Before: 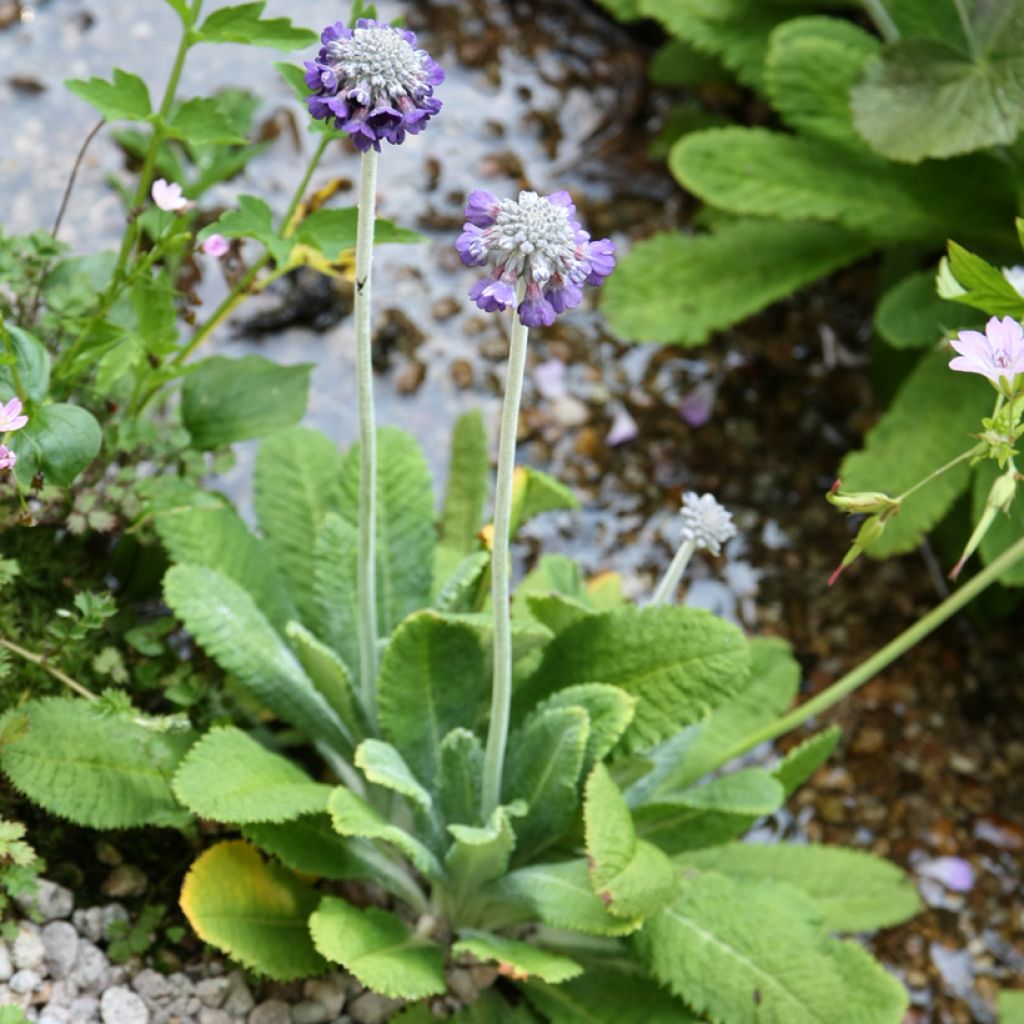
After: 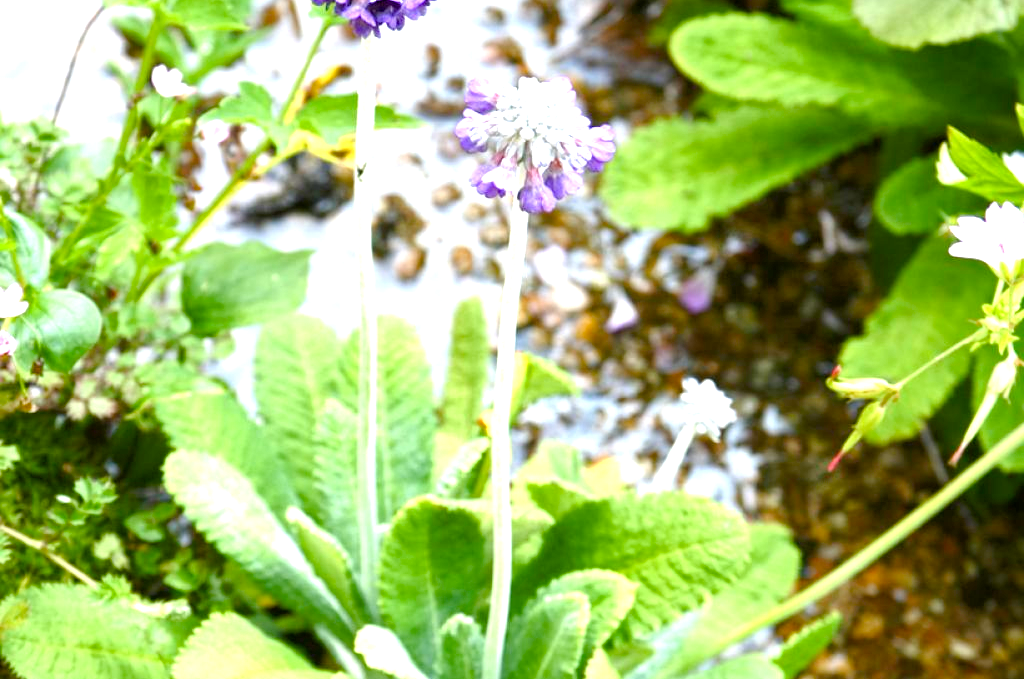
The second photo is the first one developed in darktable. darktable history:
exposure: black level correction 0.001, exposure 0.965 EV, compensate highlight preservation false
crop: top 11.15%, bottom 22.531%
tone equalizer: -7 EV 0.214 EV, -6 EV 0.106 EV, -5 EV 0.102 EV, -4 EV 0.075 EV, -2 EV -0.039 EV, -1 EV -0.031 EV, +0 EV -0.056 EV, edges refinement/feathering 500, mask exposure compensation -1.57 EV, preserve details no
color balance rgb: perceptual saturation grading › global saturation 27.489%, perceptual saturation grading › highlights -28.003%, perceptual saturation grading › mid-tones 15.165%, perceptual saturation grading › shadows 34.228%, perceptual brilliance grading › global brilliance 10.076%, perceptual brilliance grading › shadows 14.203%
